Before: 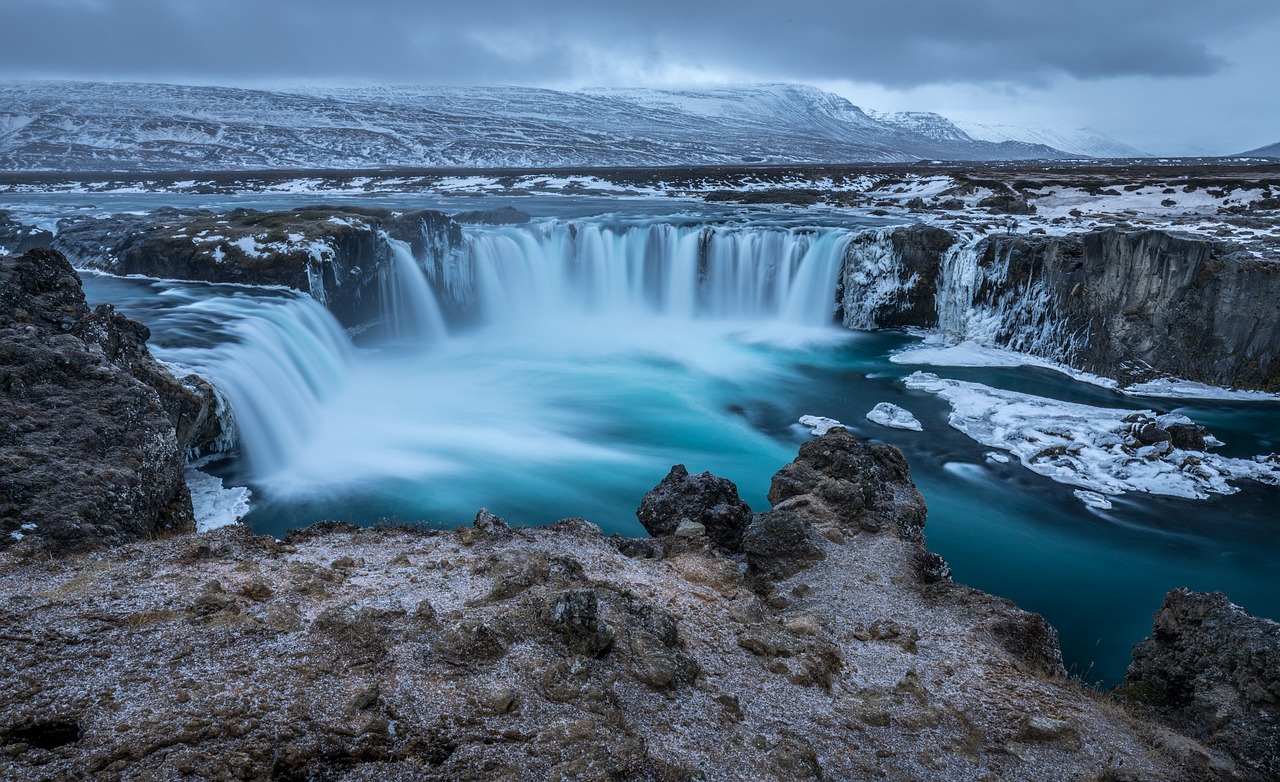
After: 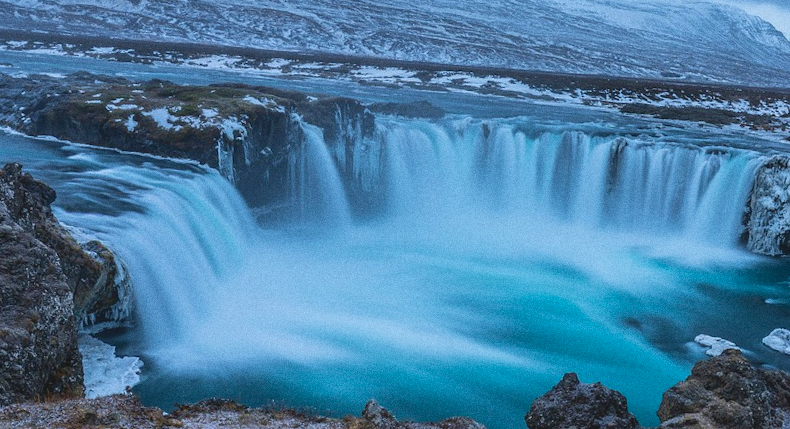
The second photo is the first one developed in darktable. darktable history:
crop and rotate: angle -4.99°, left 2.122%, top 6.945%, right 27.566%, bottom 30.519%
lowpass: radius 0.1, contrast 0.85, saturation 1.1, unbound 0
grain: coarseness 0.09 ISO
velvia: on, module defaults
